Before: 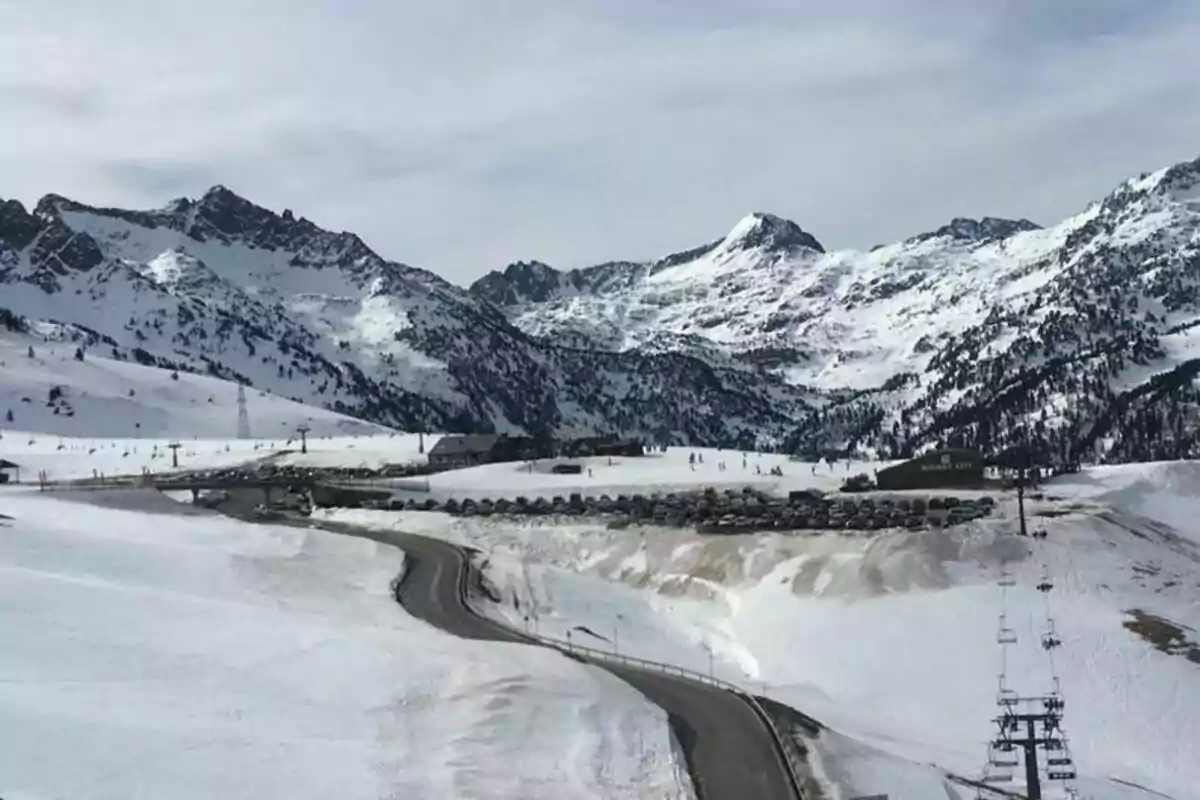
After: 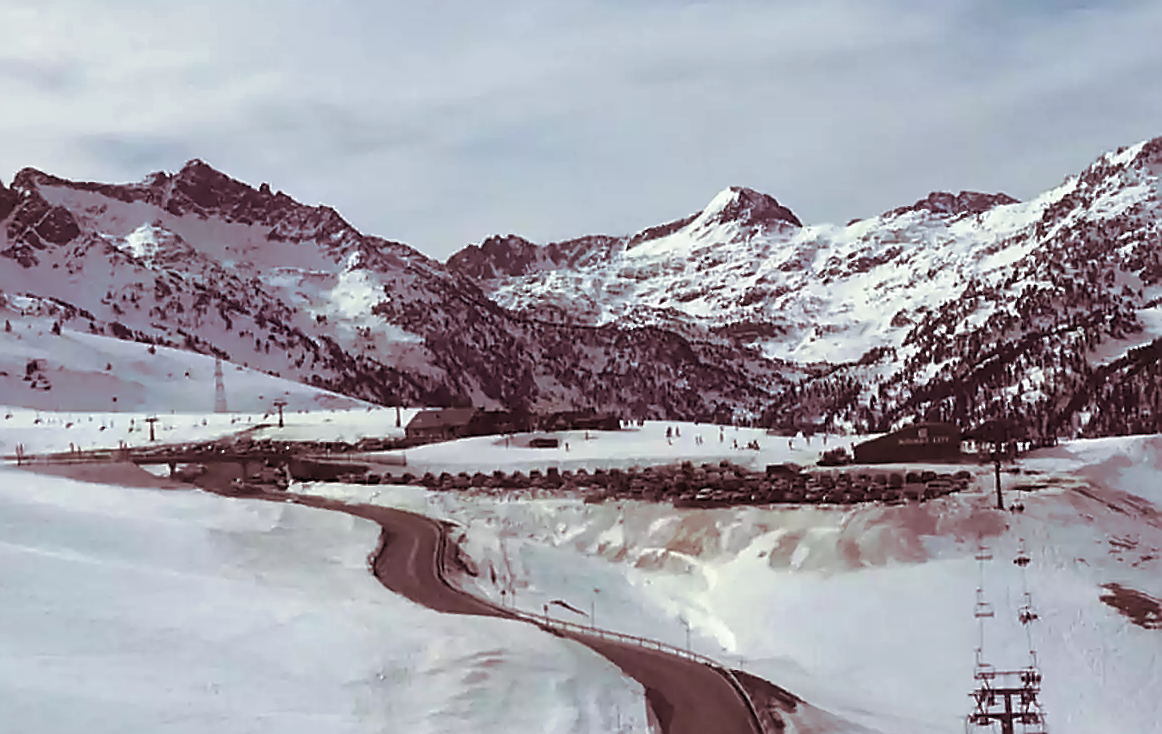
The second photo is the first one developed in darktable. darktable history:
sharpen: radius 1.4, amount 1.25, threshold 0.7
crop: left 1.964%, top 3.251%, right 1.122%, bottom 4.933%
split-toning: on, module defaults
